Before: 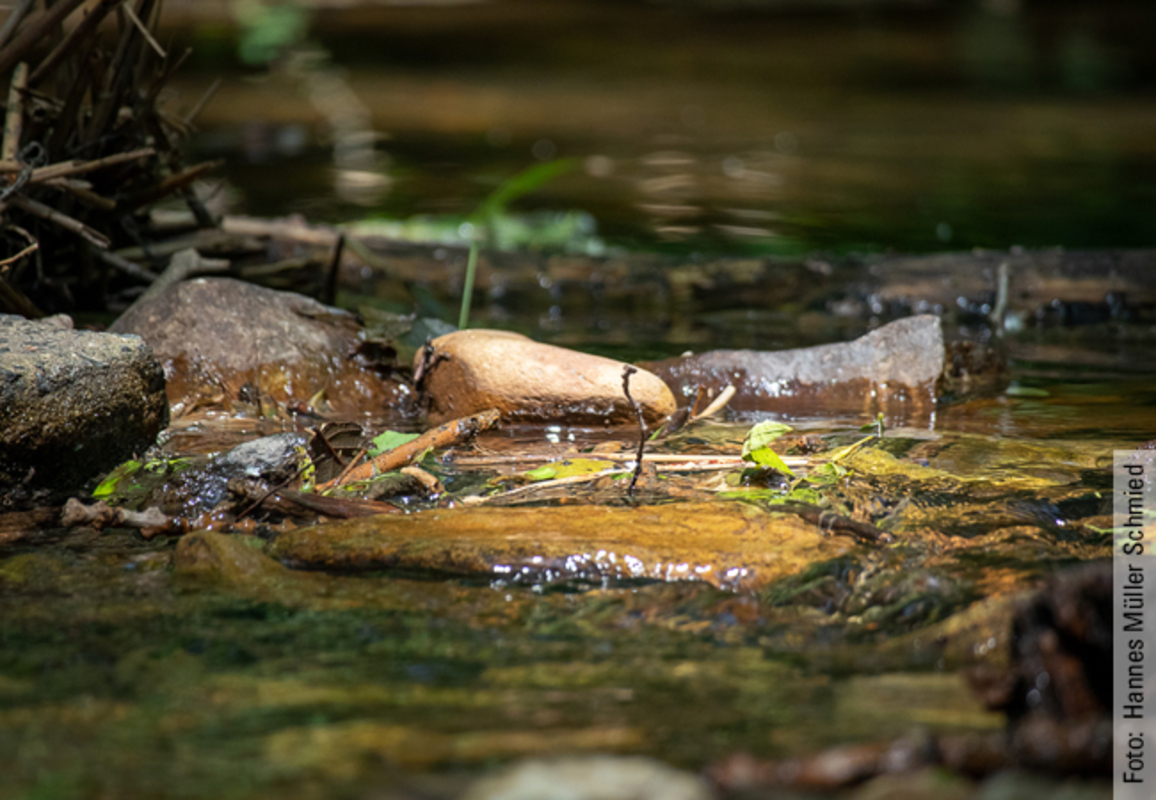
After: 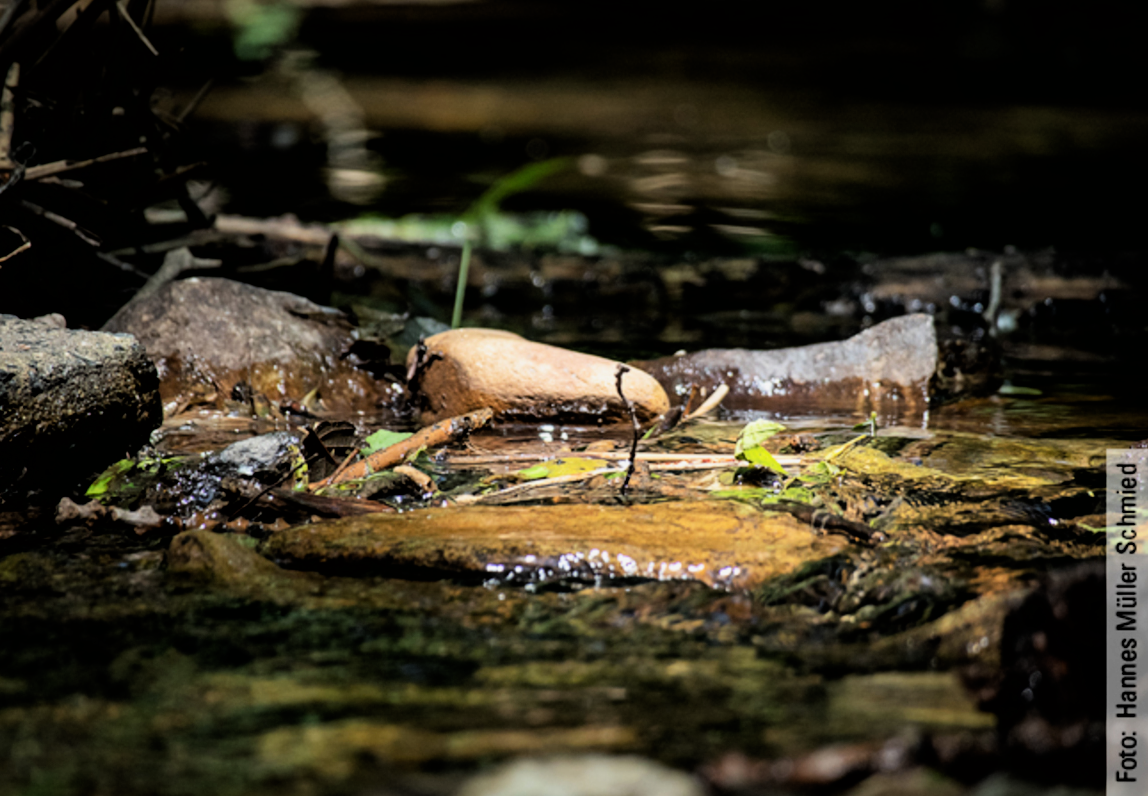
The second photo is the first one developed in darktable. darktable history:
white balance: emerald 1
filmic rgb: black relative exposure -4 EV, white relative exposure 3 EV, hardness 3.02, contrast 1.4
crop and rotate: left 0.614%, top 0.179%, bottom 0.309%
